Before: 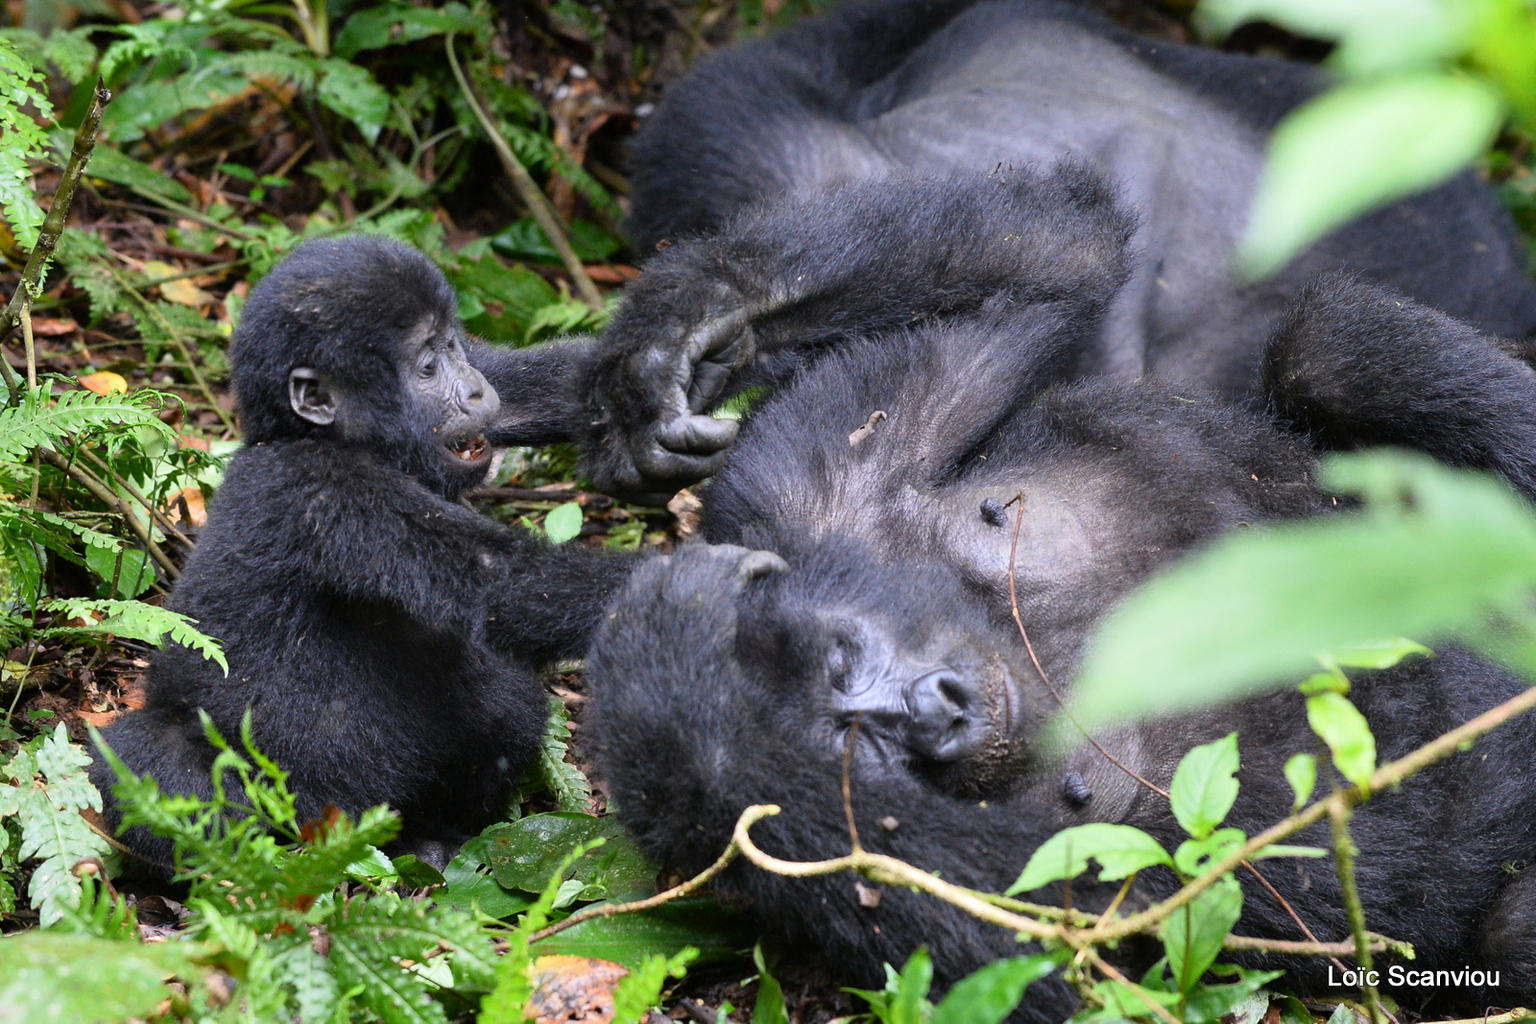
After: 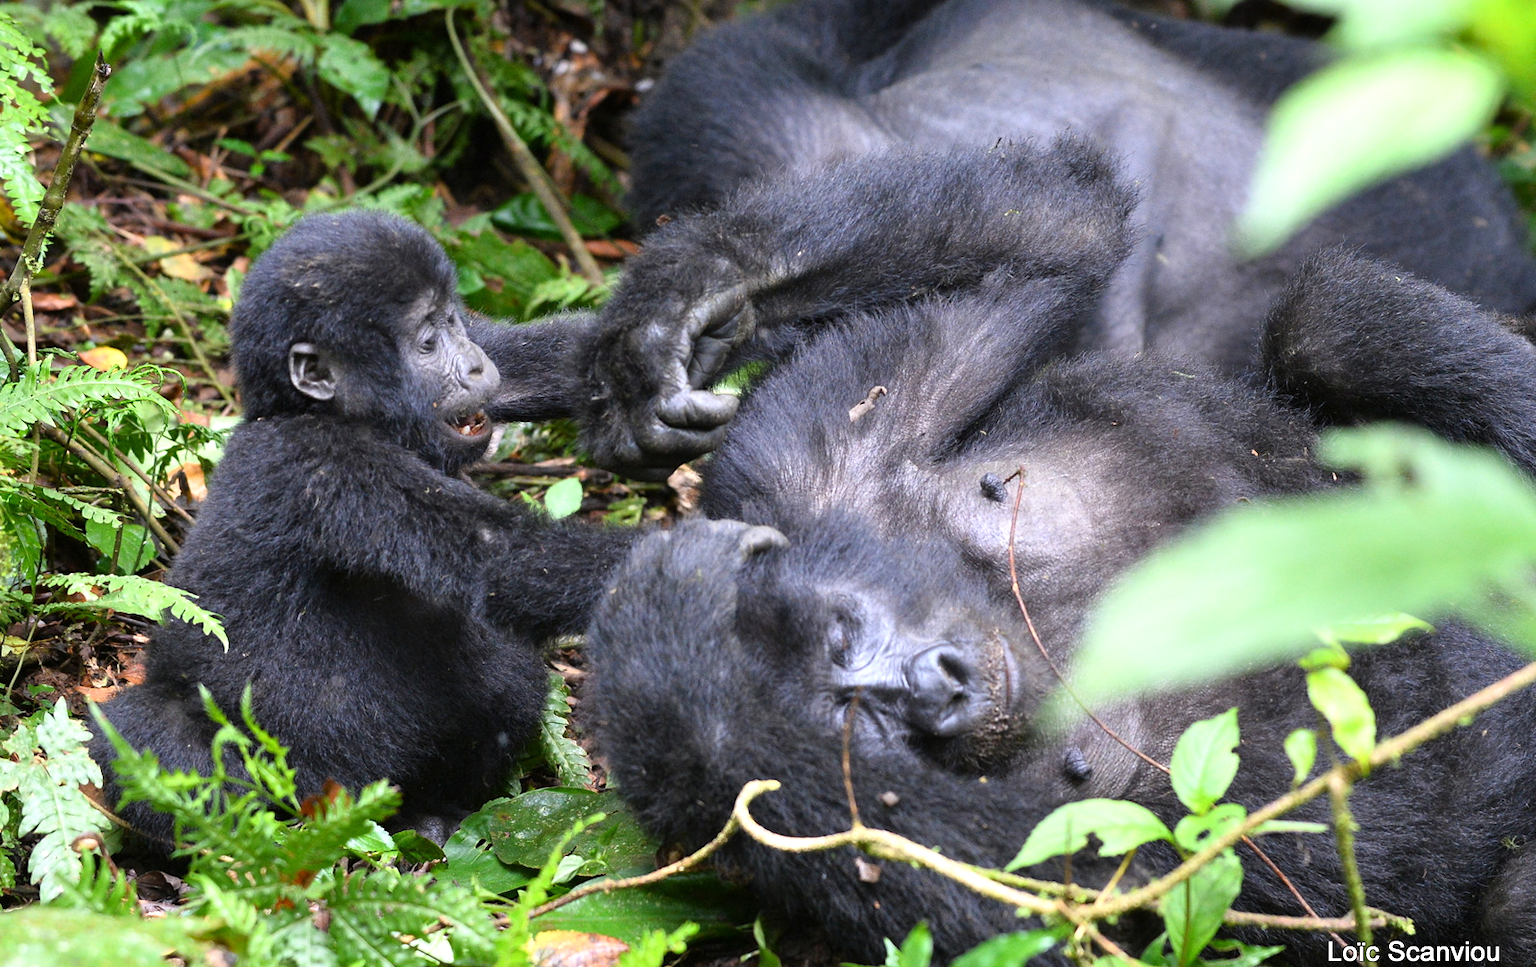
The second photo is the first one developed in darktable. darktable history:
exposure: exposure 0.375 EV, compensate highlight preservation false
crop and rotate: top 2.479%, bottom 3.018%
